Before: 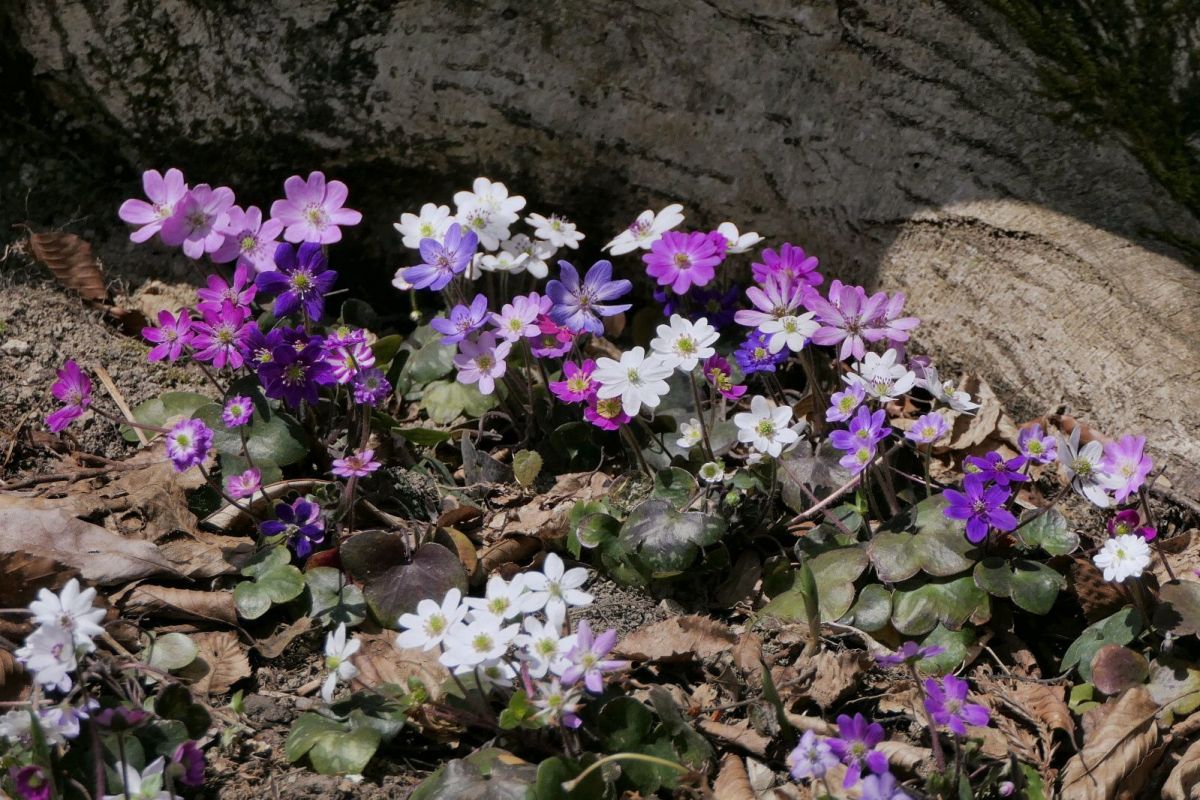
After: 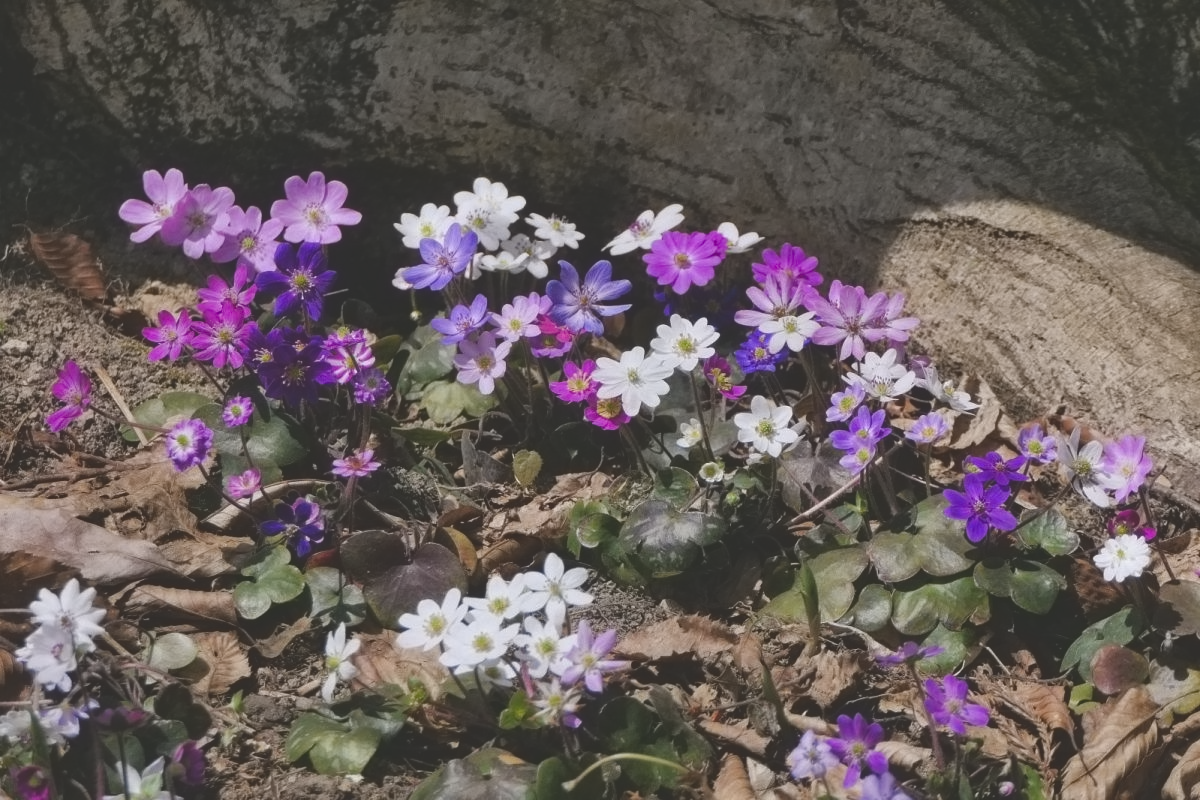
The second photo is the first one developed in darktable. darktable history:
color balance rgb: perceptual saturation grading › global saturation 20%, perceptual saturation grading › highlights -25%, perceptual saturation grading › shadows 25%
exposure: black level correction -0.028, compensate highlight preservation false
white balance: emerald 1
contrast equalizer: y [[0.5 ×6], [0.5 ×6], [0.5 ×6], [0 ×6], [0, 0.039, 0.251, 0.29, 0.293, 0.292]]
